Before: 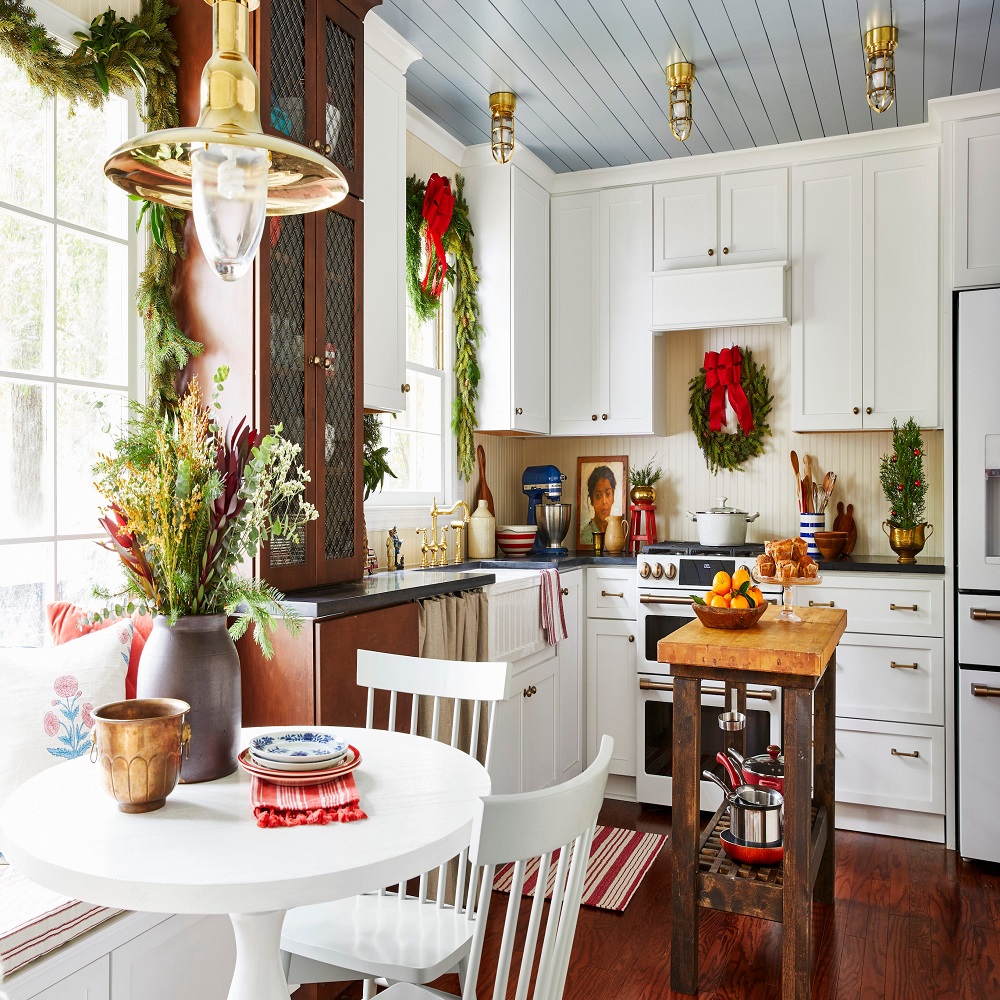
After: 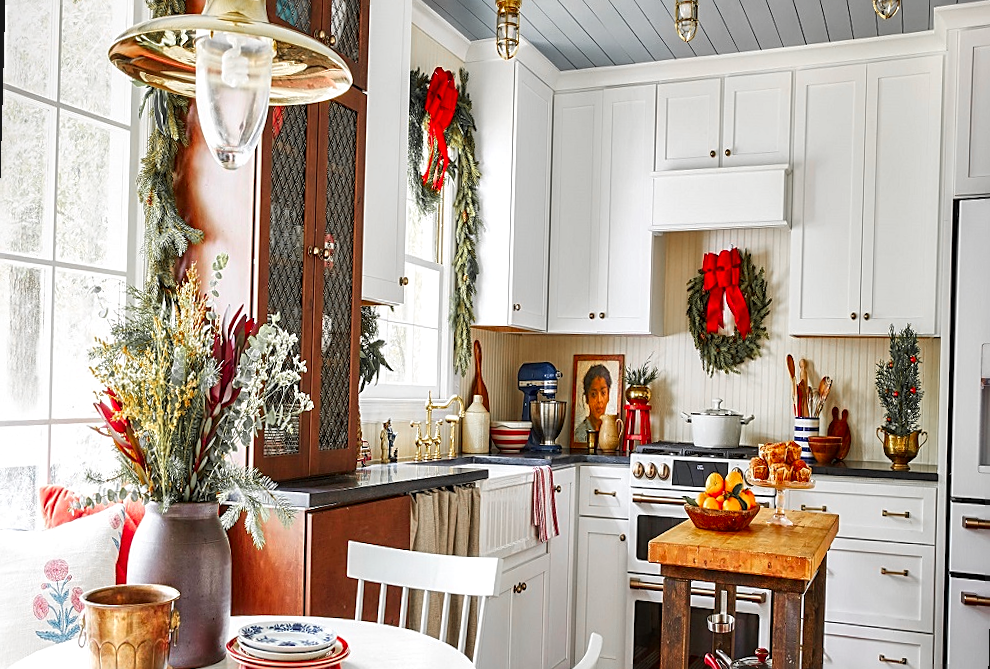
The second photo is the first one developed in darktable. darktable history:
sharpen: on, module defaults
crop and rotate: top 8.293%, bottom 20.996%
color zones: curves: ch1 [(0, 0.679) (0.143, 0.647) (0.286, 0.261) (0.378, -0.011) (0.571, 0.396) (0.714, 0.399) (0.857, 0.406) (1, 0.679)]
local contrast: on, module defaults
exposure: exposure 0.078 EV, compensate highlight preservation false
rotate and perspective: rotation 1.57°, crop left 0.018, crop right 0.982, crop top 0.039, crop bottom 0.961
